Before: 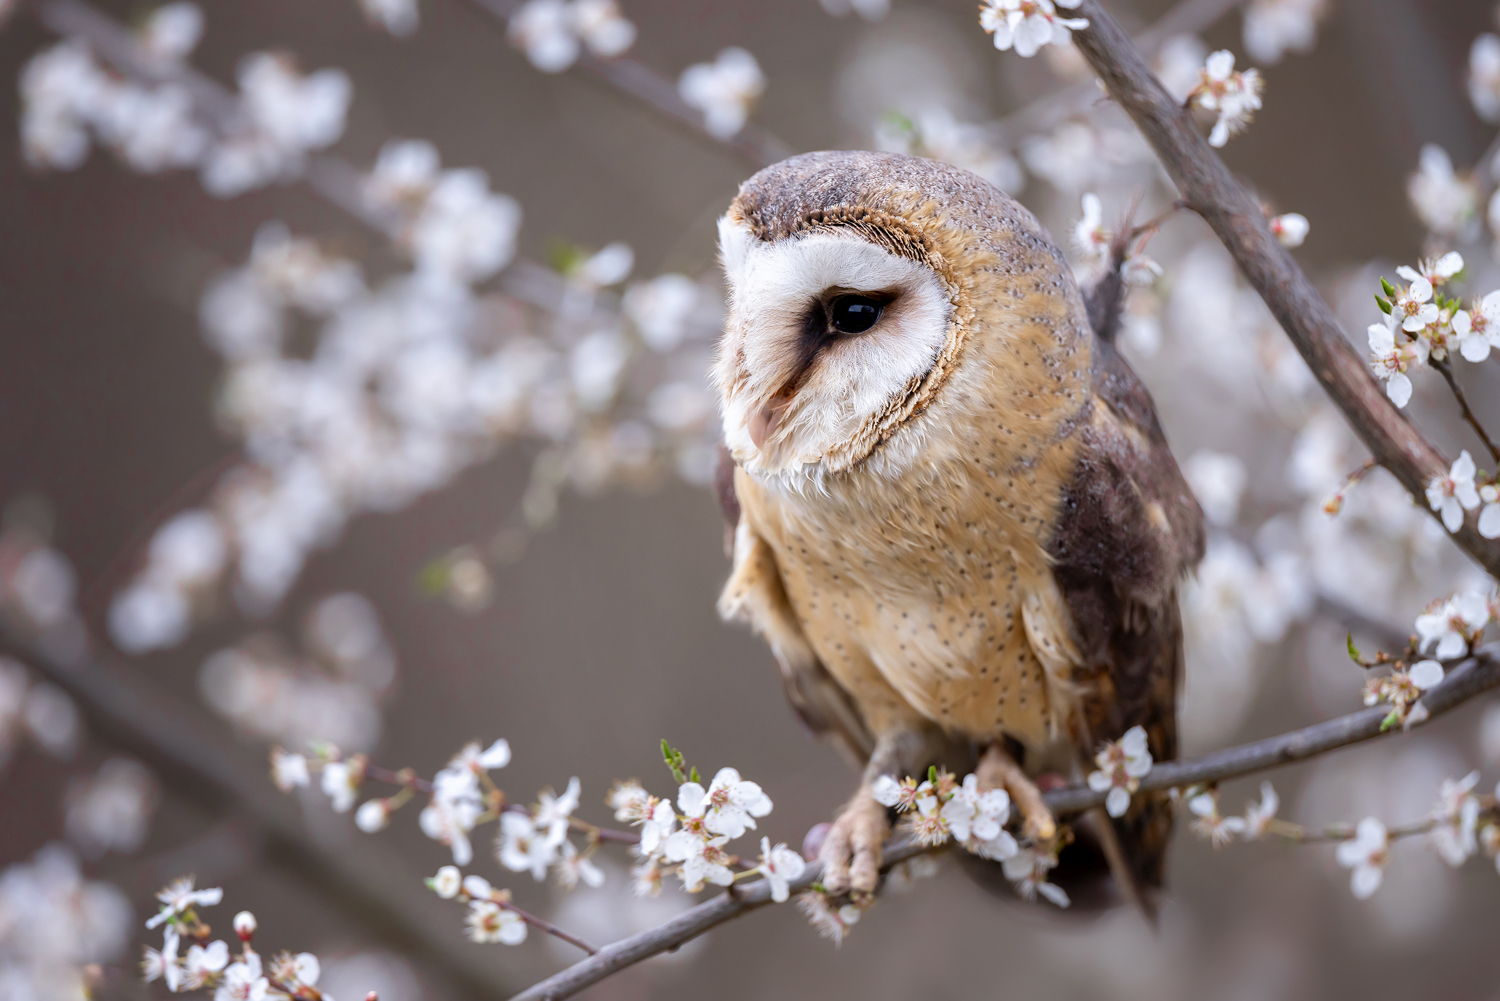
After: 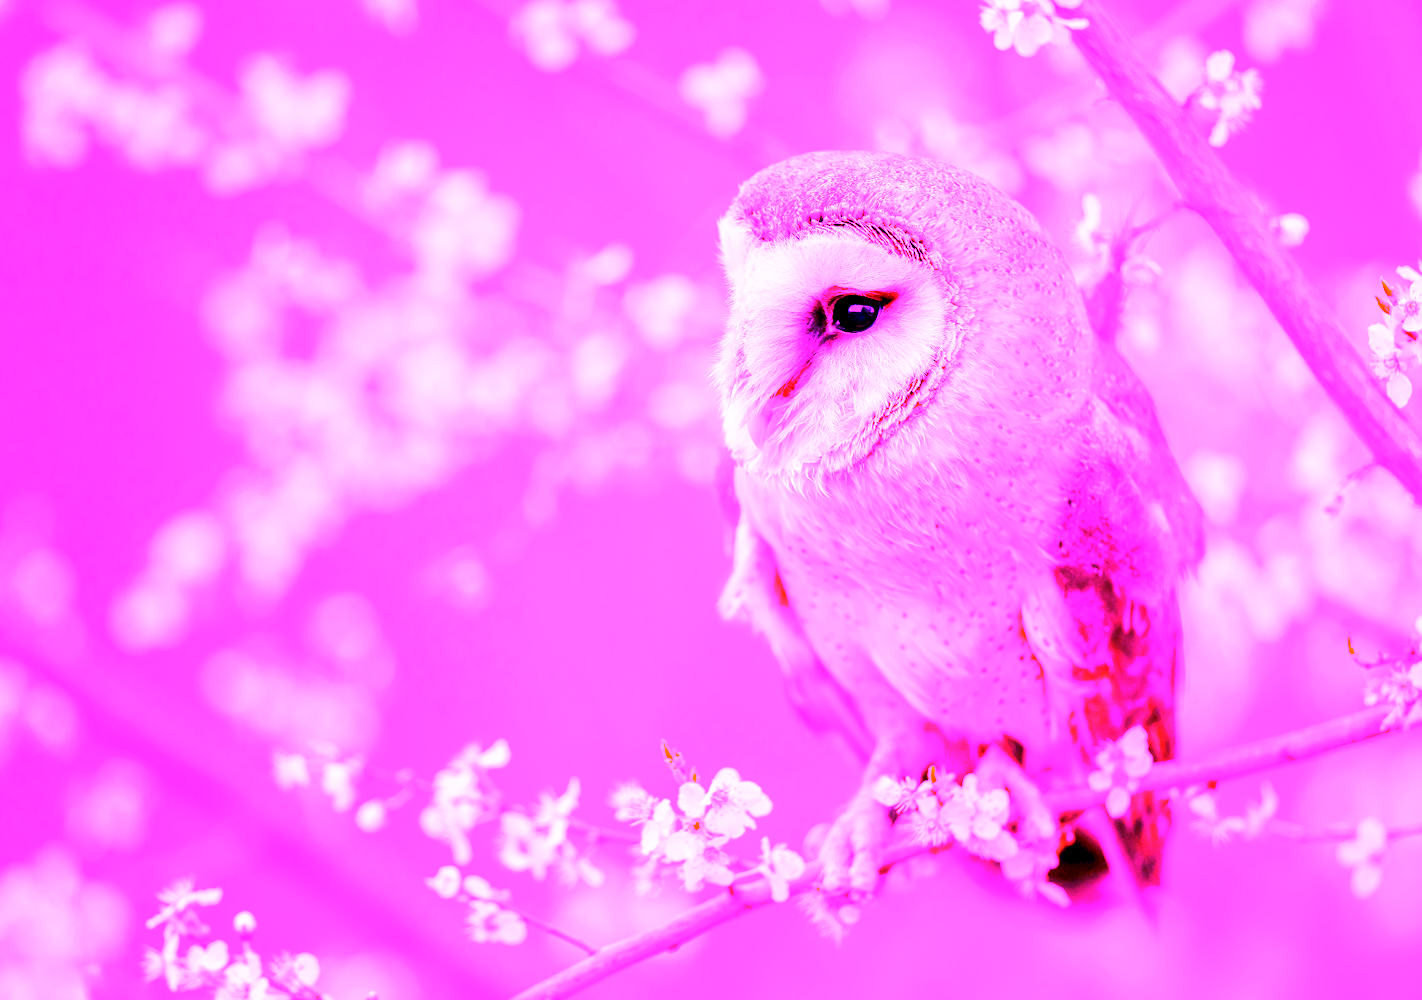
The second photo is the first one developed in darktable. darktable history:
white balance: red 8, blue 8
crop and rotate: right 5.167%
